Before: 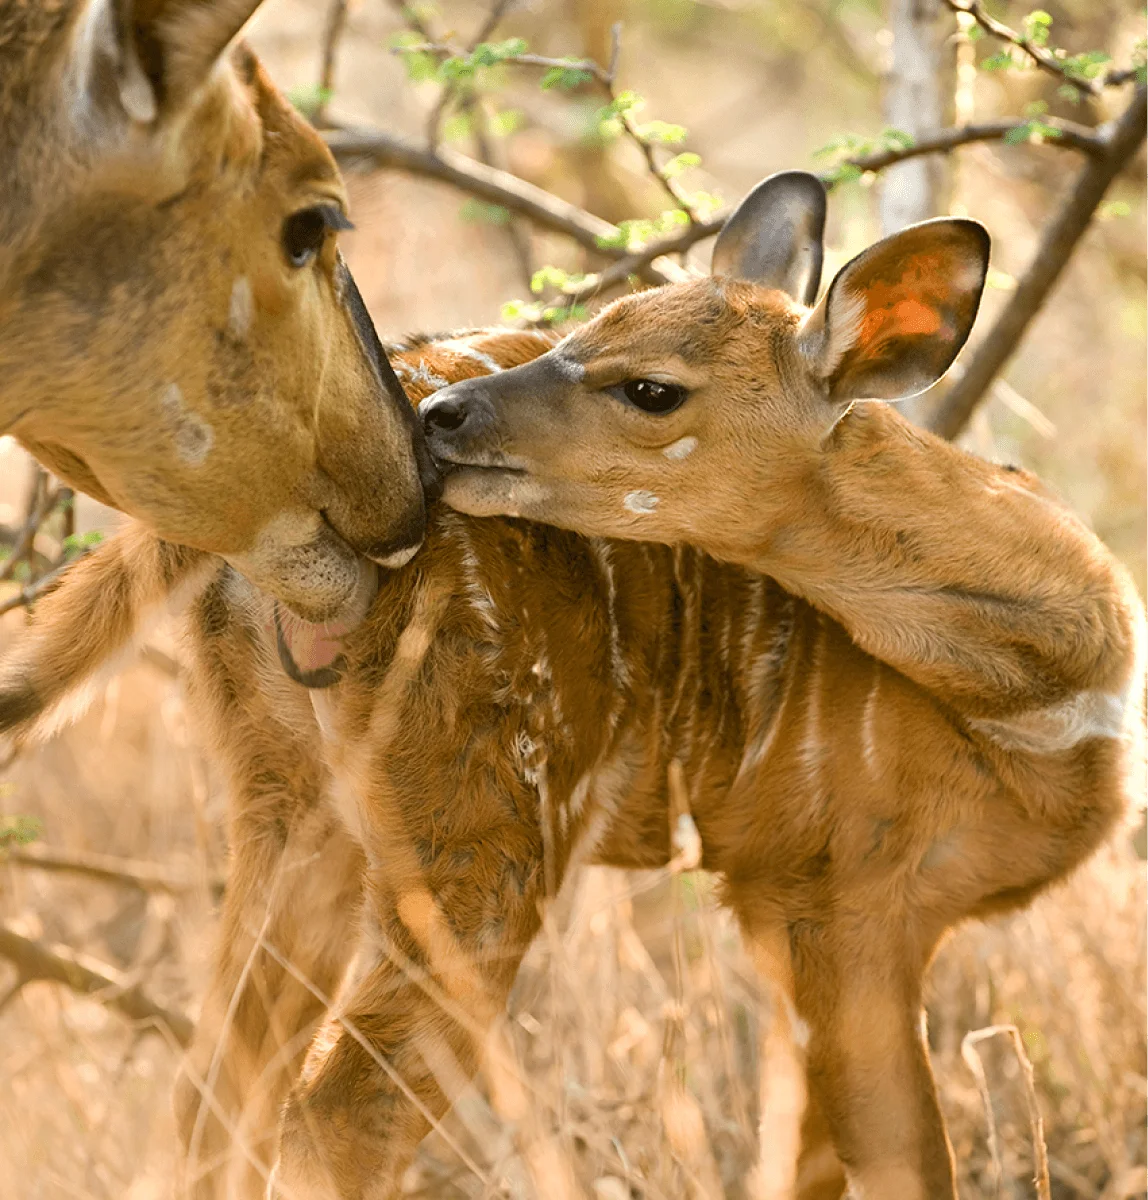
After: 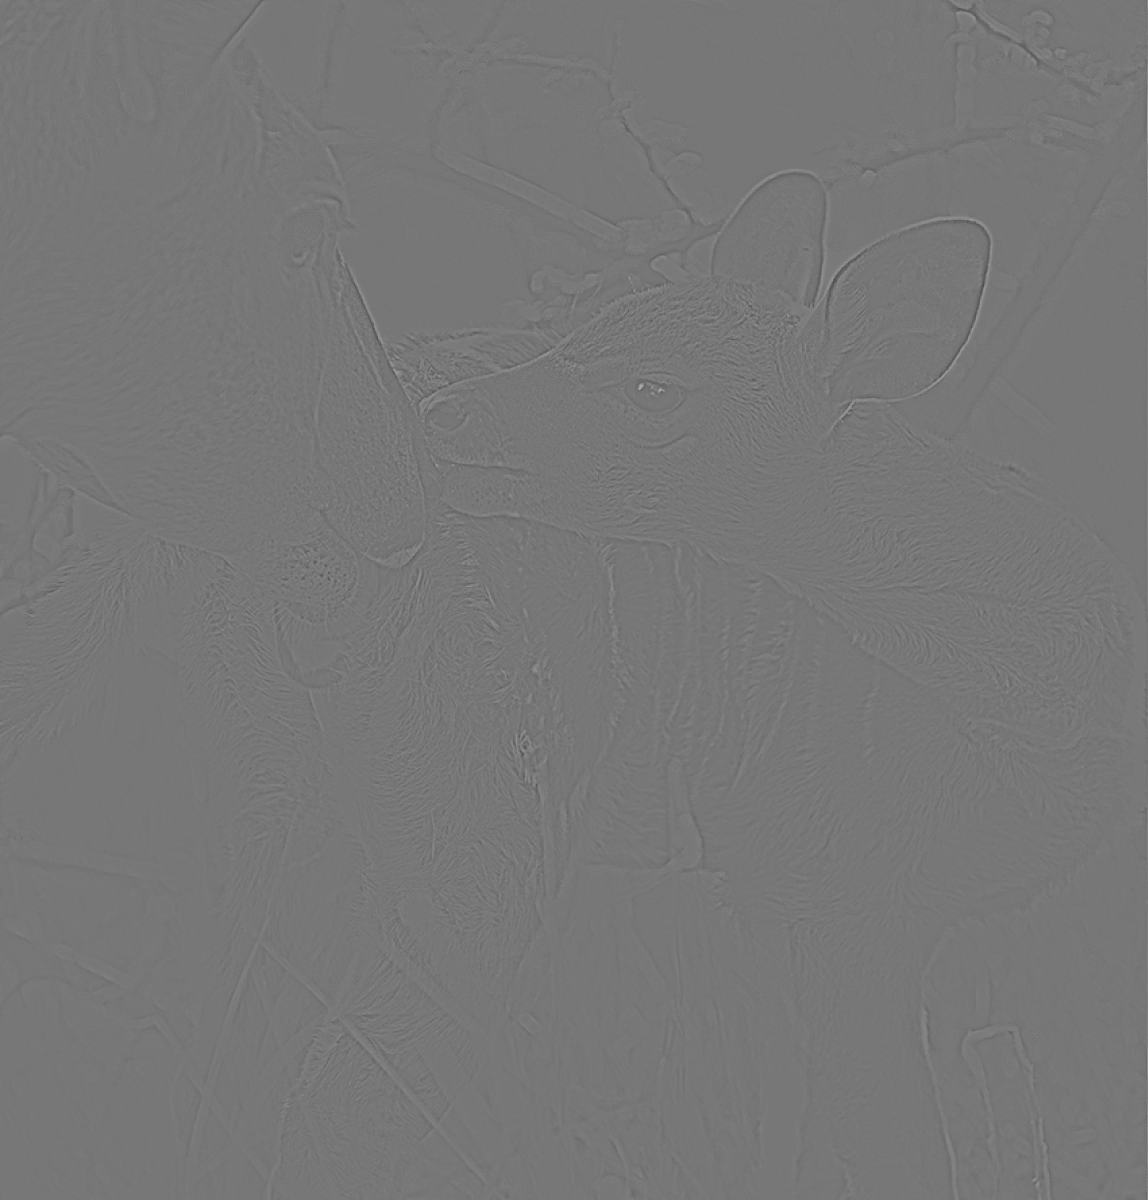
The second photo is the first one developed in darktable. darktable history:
contrast equalizer: octaves 7, y [[0.6 ×6], [0.55 ×6], [0 ×6], [0 ×6], [0 ×6]], mix 0.3
highpass: sharpness 9.84%, contrast boost 9.94%
